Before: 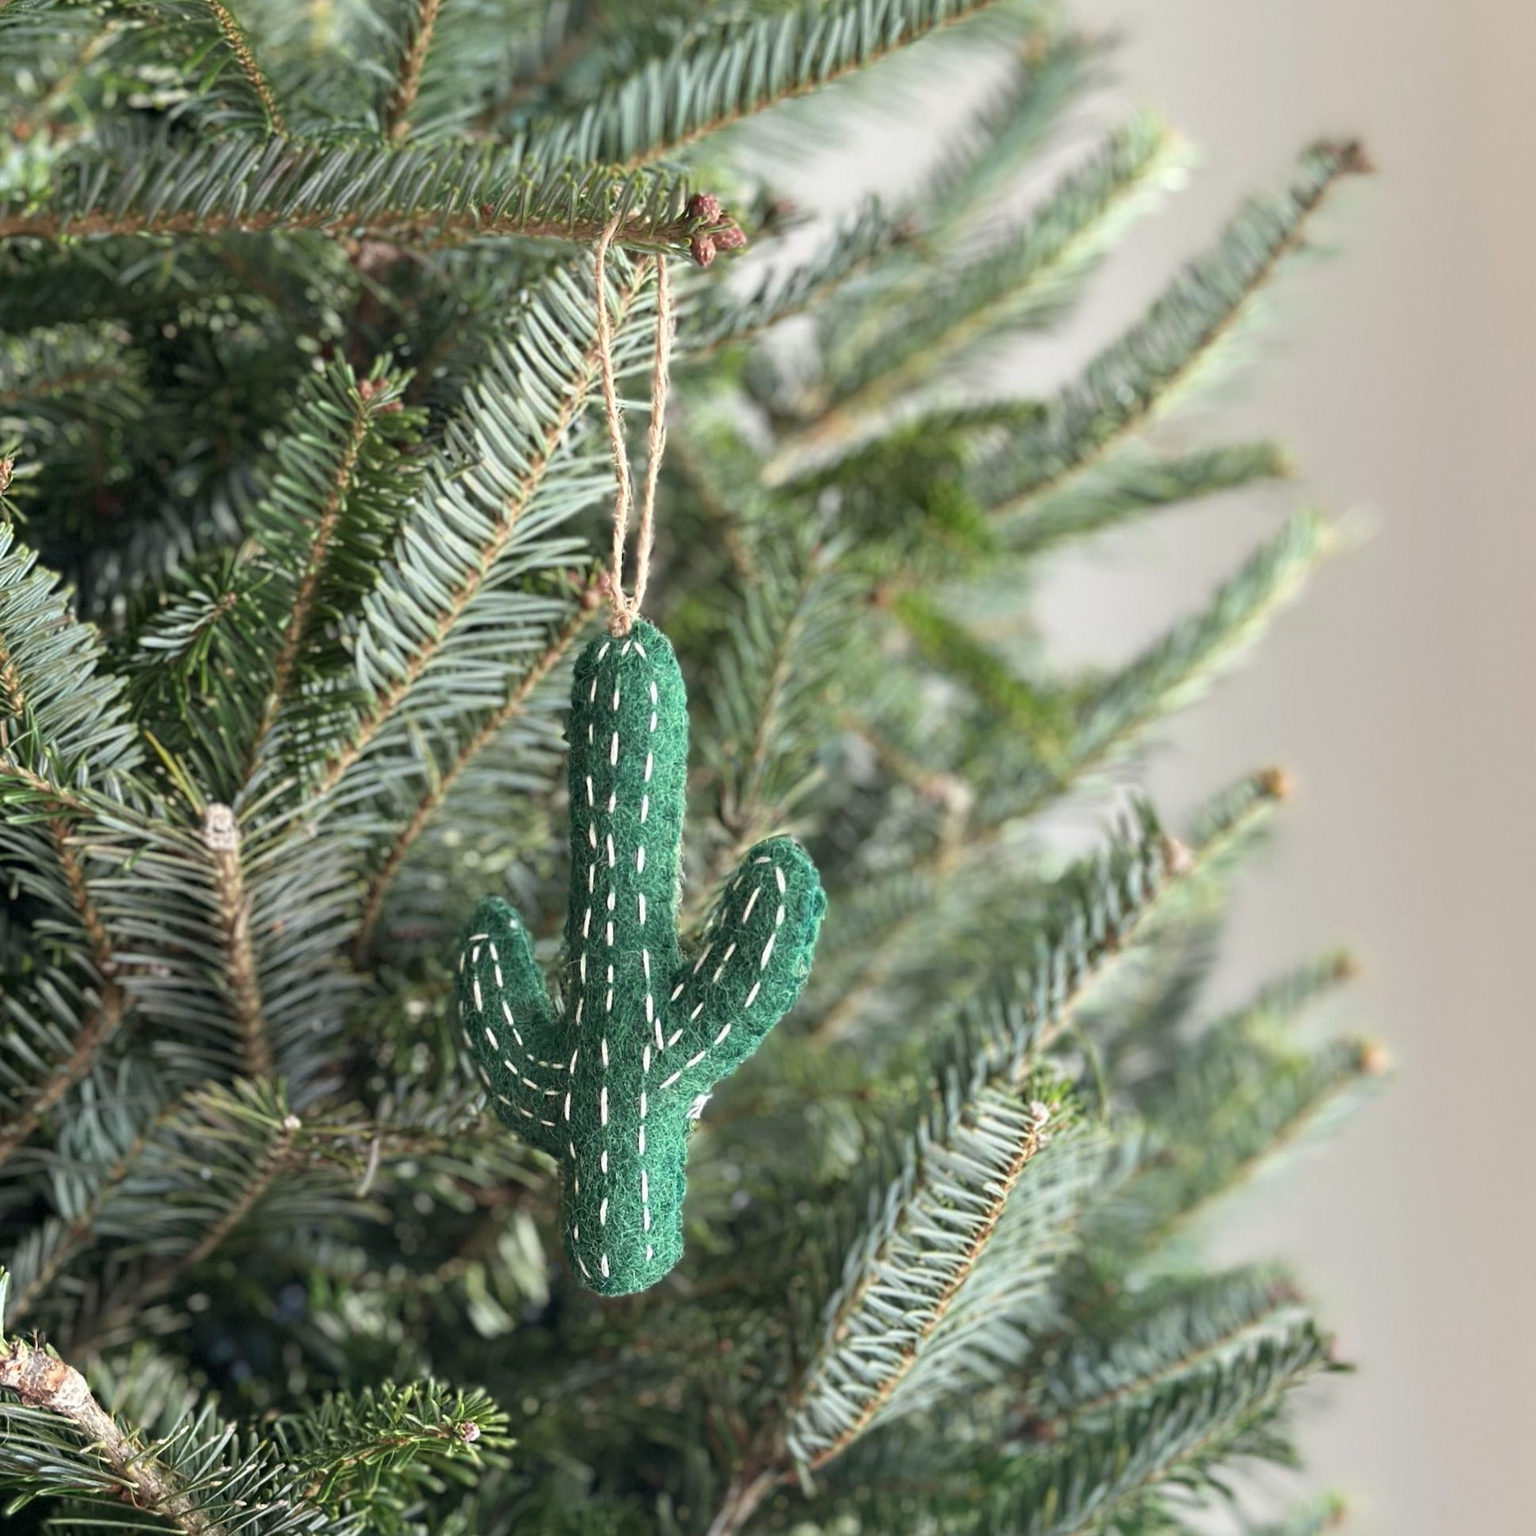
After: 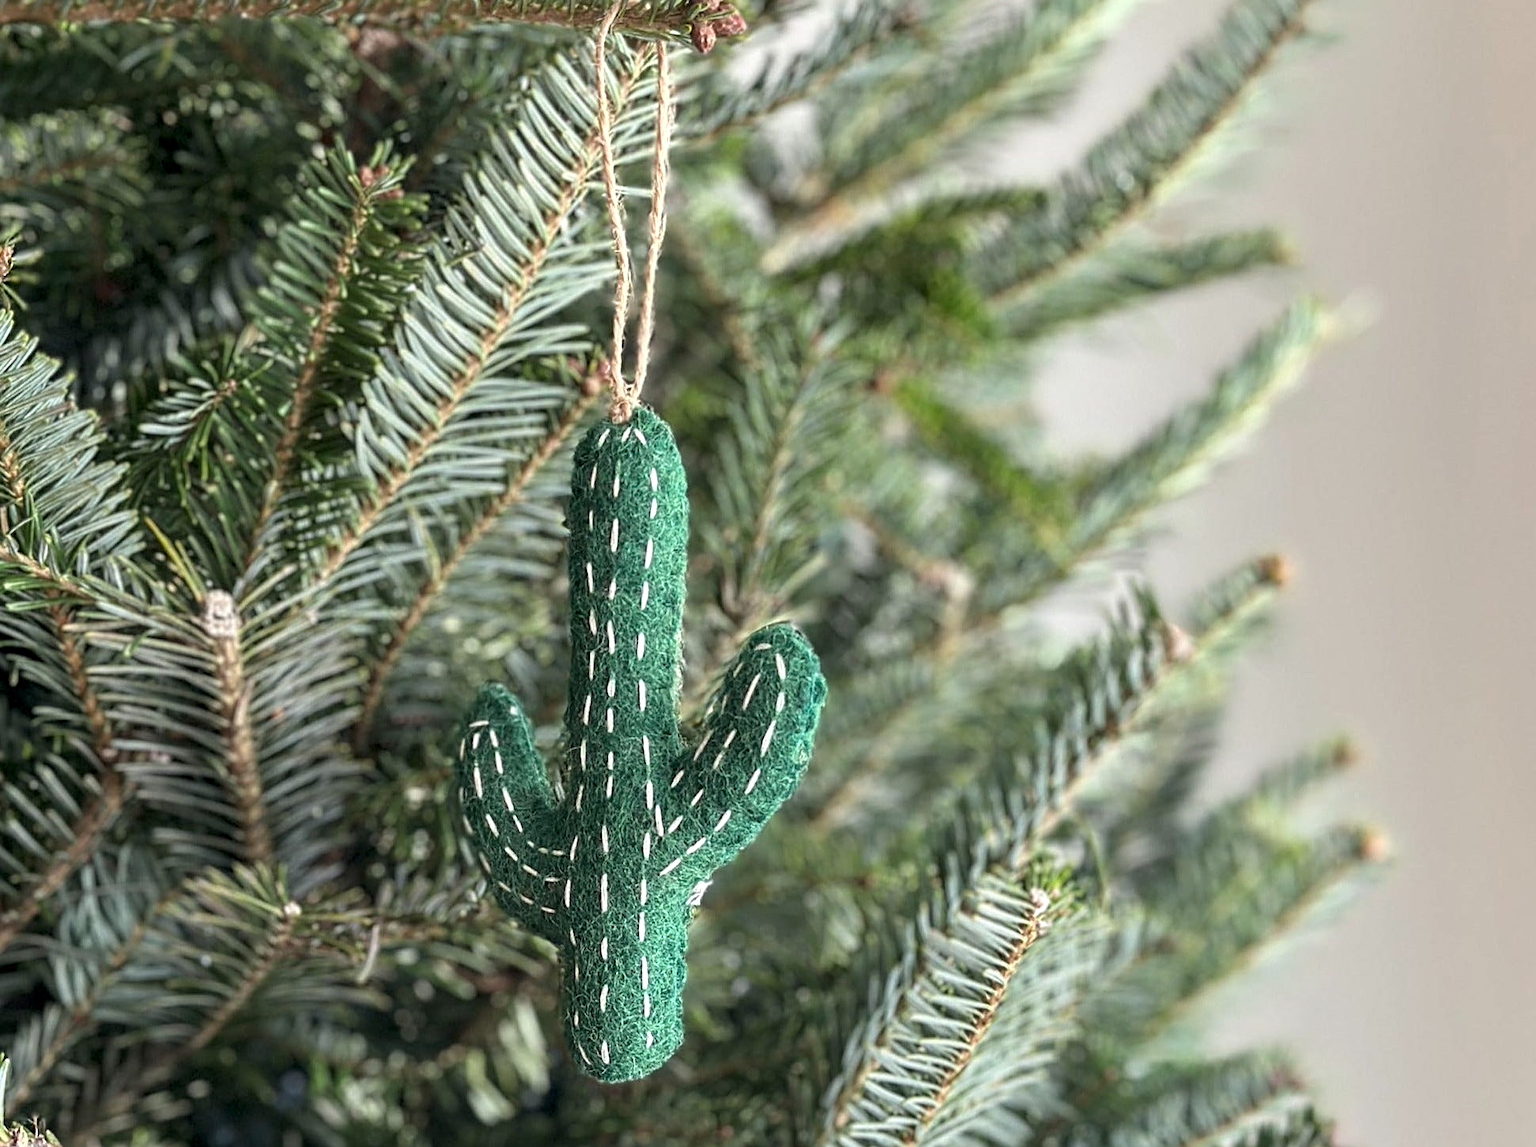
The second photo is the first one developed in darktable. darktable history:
crop: top 13.922%, bottom 11.394%
local contrast: on, module defaults
sharpen: on, module defaults
